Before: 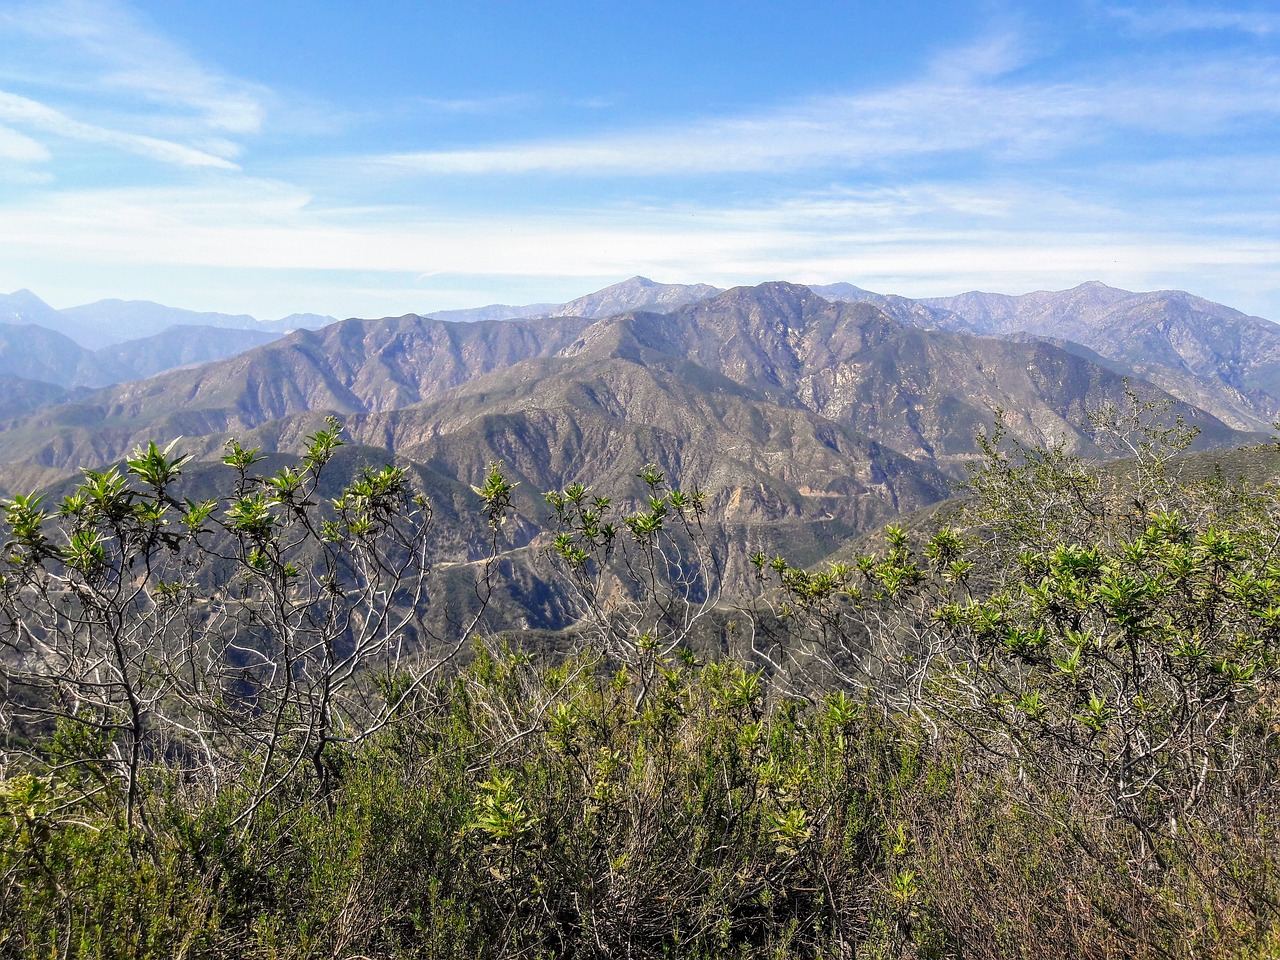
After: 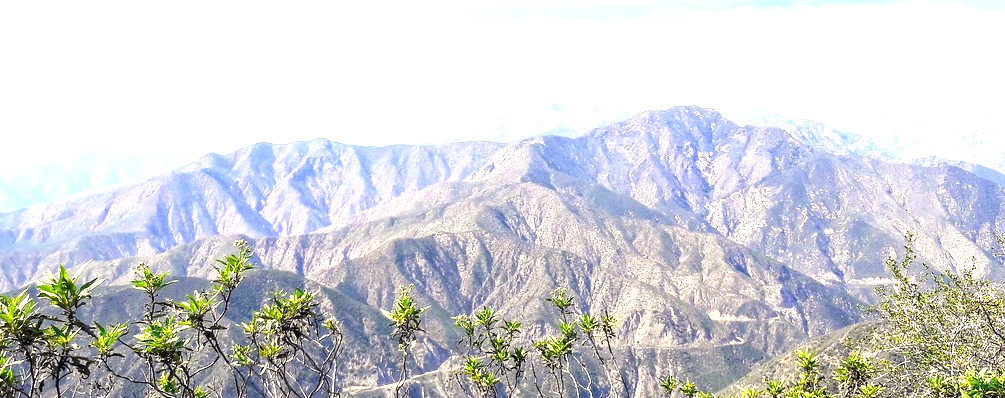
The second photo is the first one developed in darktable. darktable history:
crop: left 7.036%, top 18.398%, right 14.379%, bottom 40.043%
exposure: black level correction 0, exposure 1.4 EV, compensate highlight preservation false
